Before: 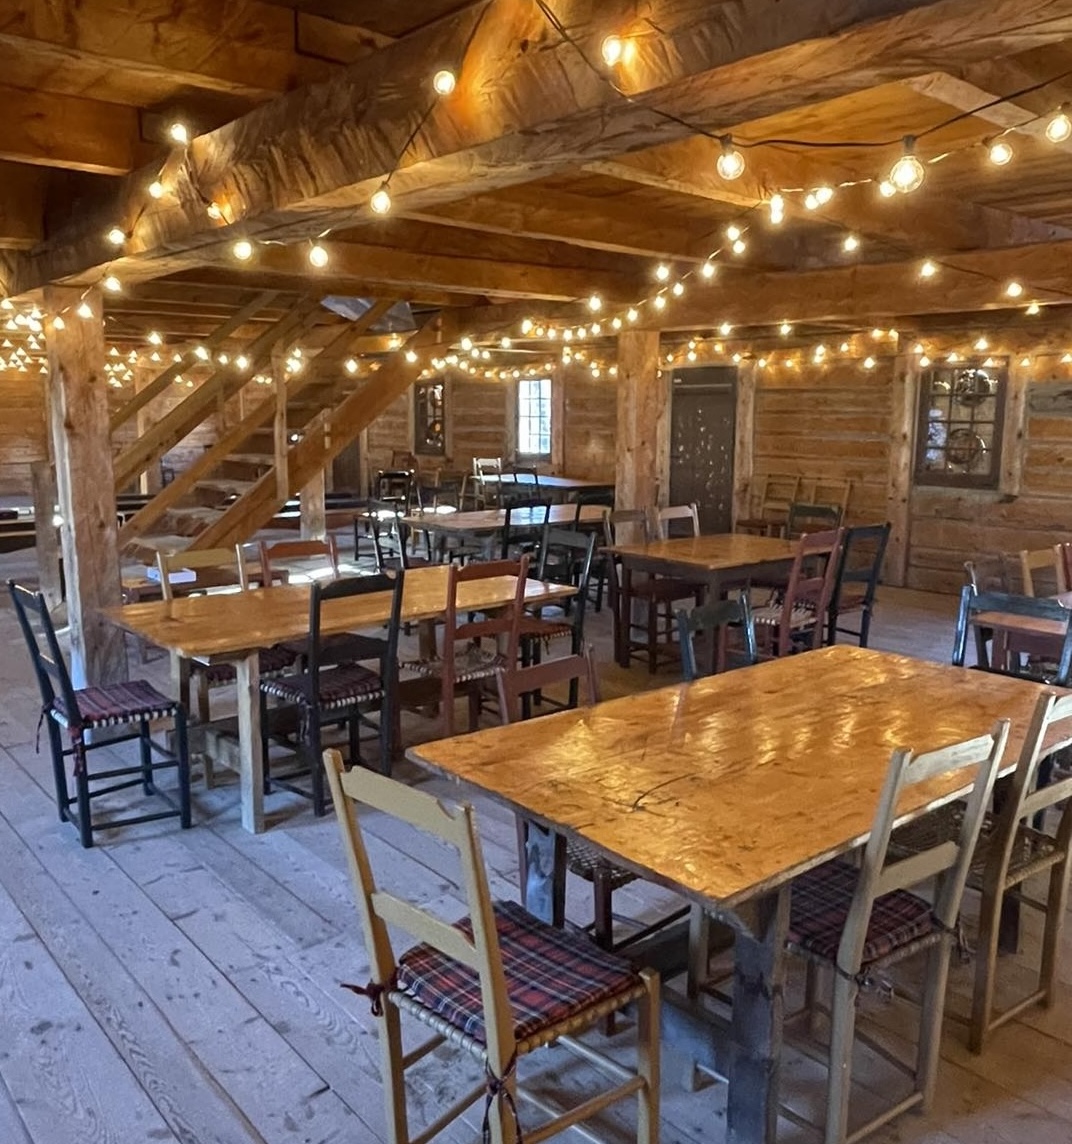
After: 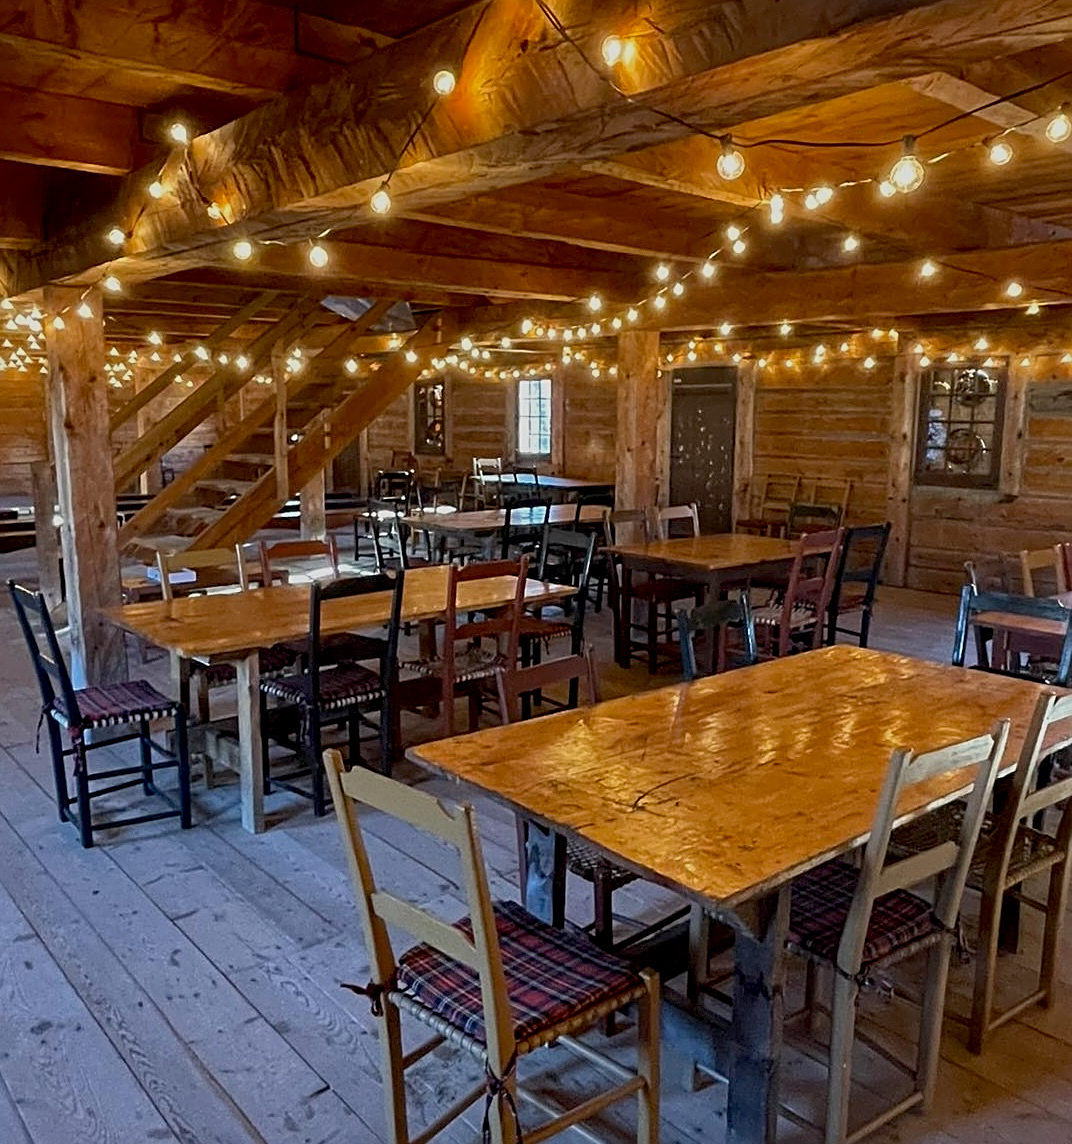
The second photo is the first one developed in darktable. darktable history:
exposure: black level correction 0.011, exposure -0.478 EV, compensate highlight preservation false
sharpen: on, module defaults
